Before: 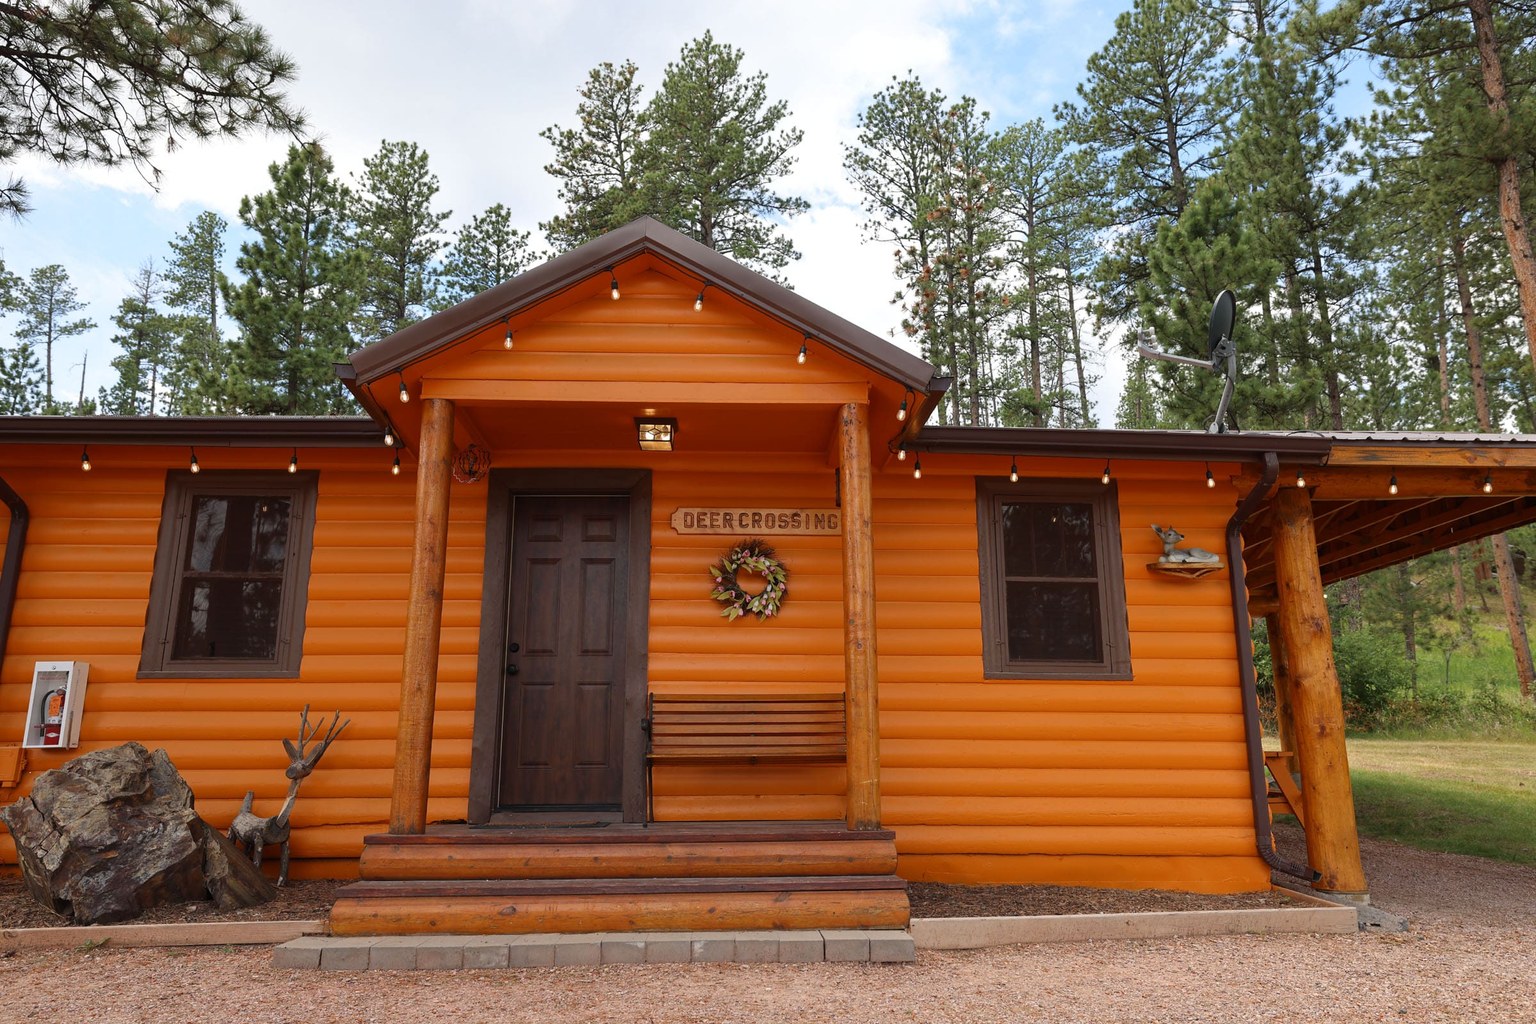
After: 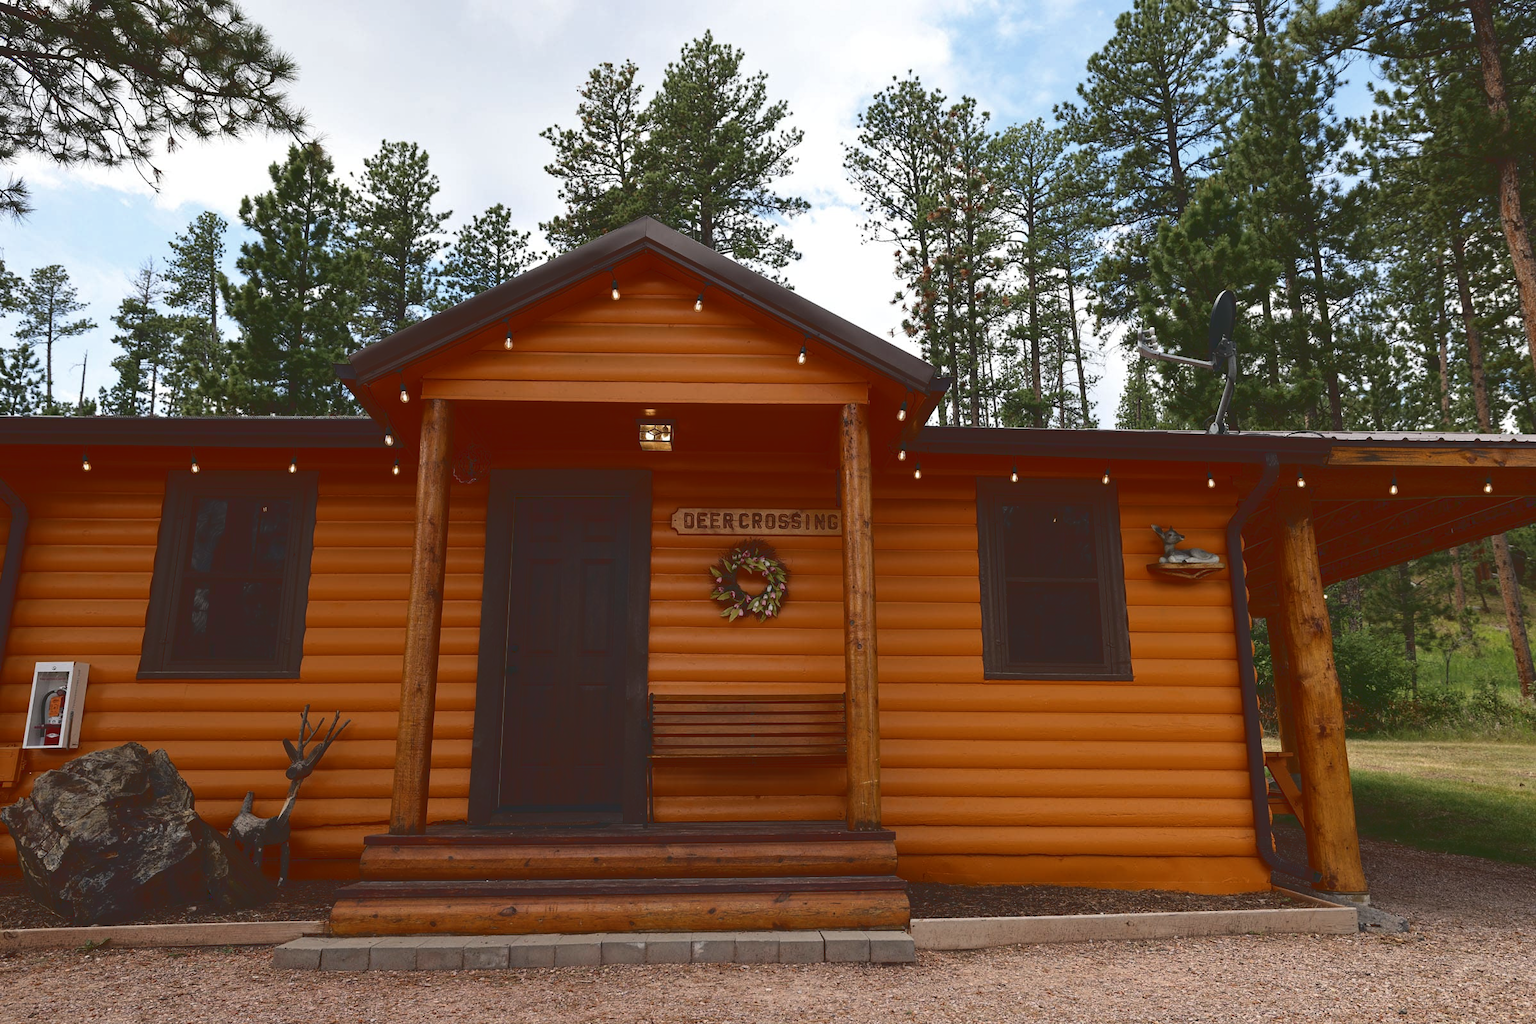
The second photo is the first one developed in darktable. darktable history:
base curve: curves: ch0 [(0, 0.02) (0.083, 0.036) (1, 1)]
tone equalizer: on, module defaults
